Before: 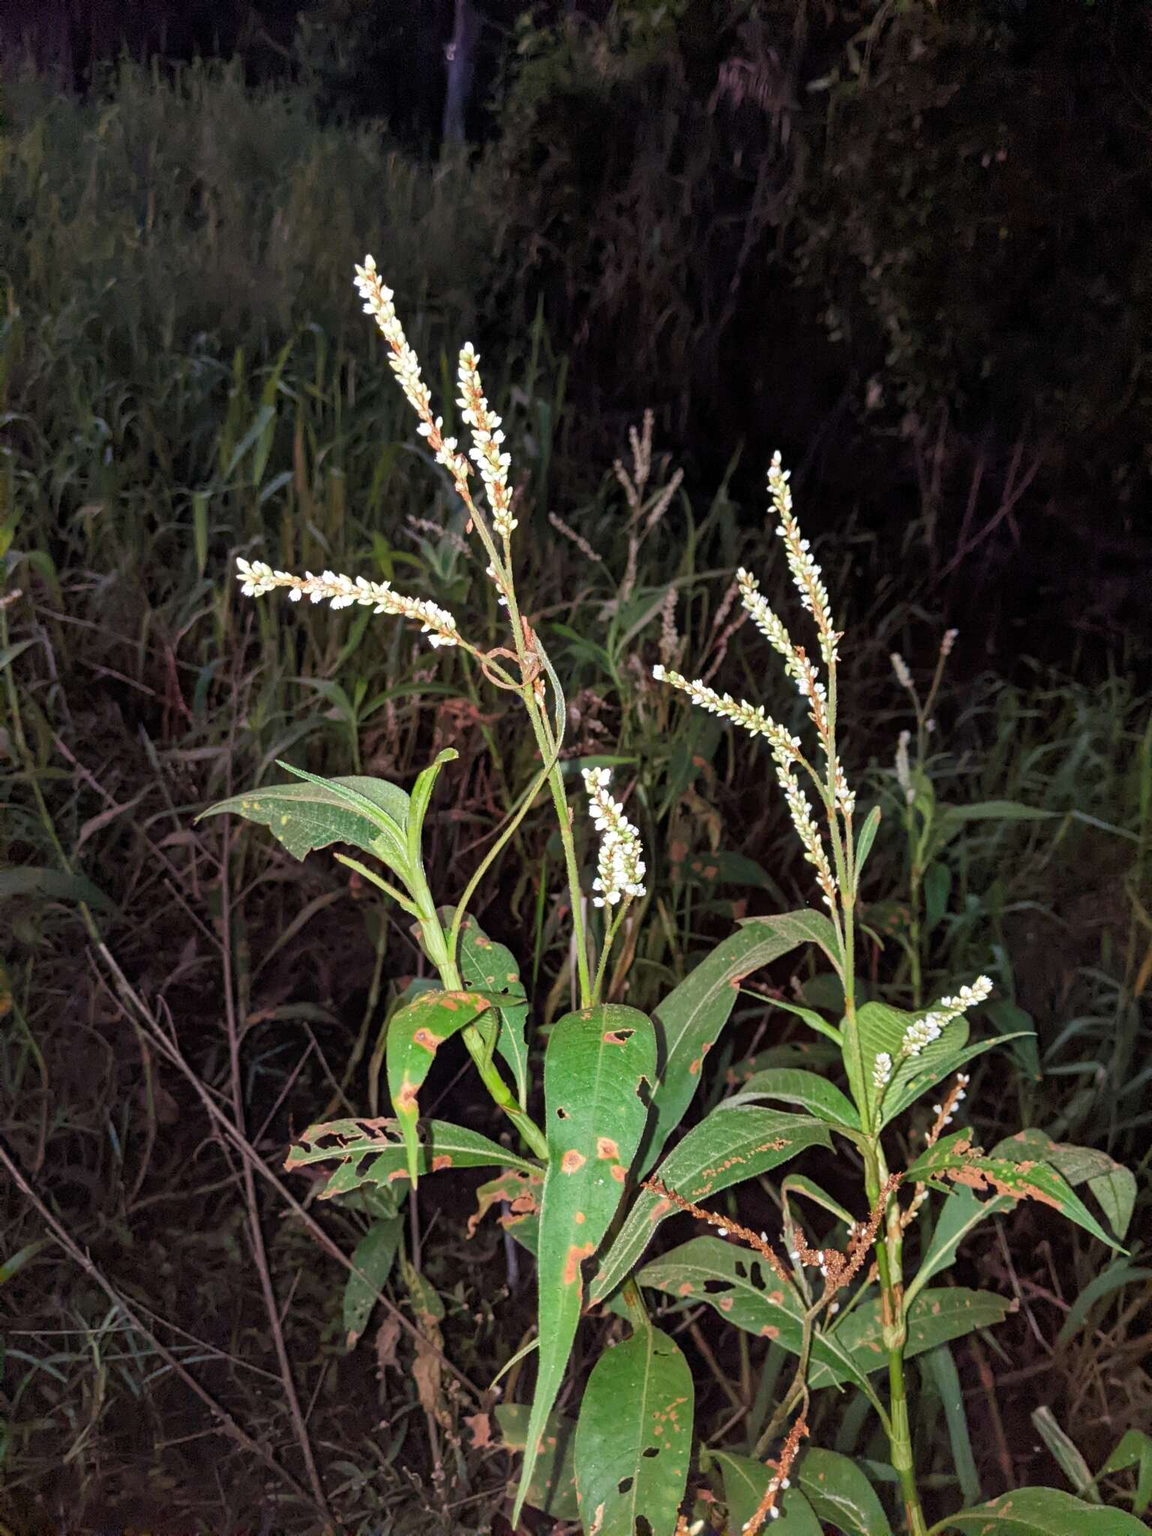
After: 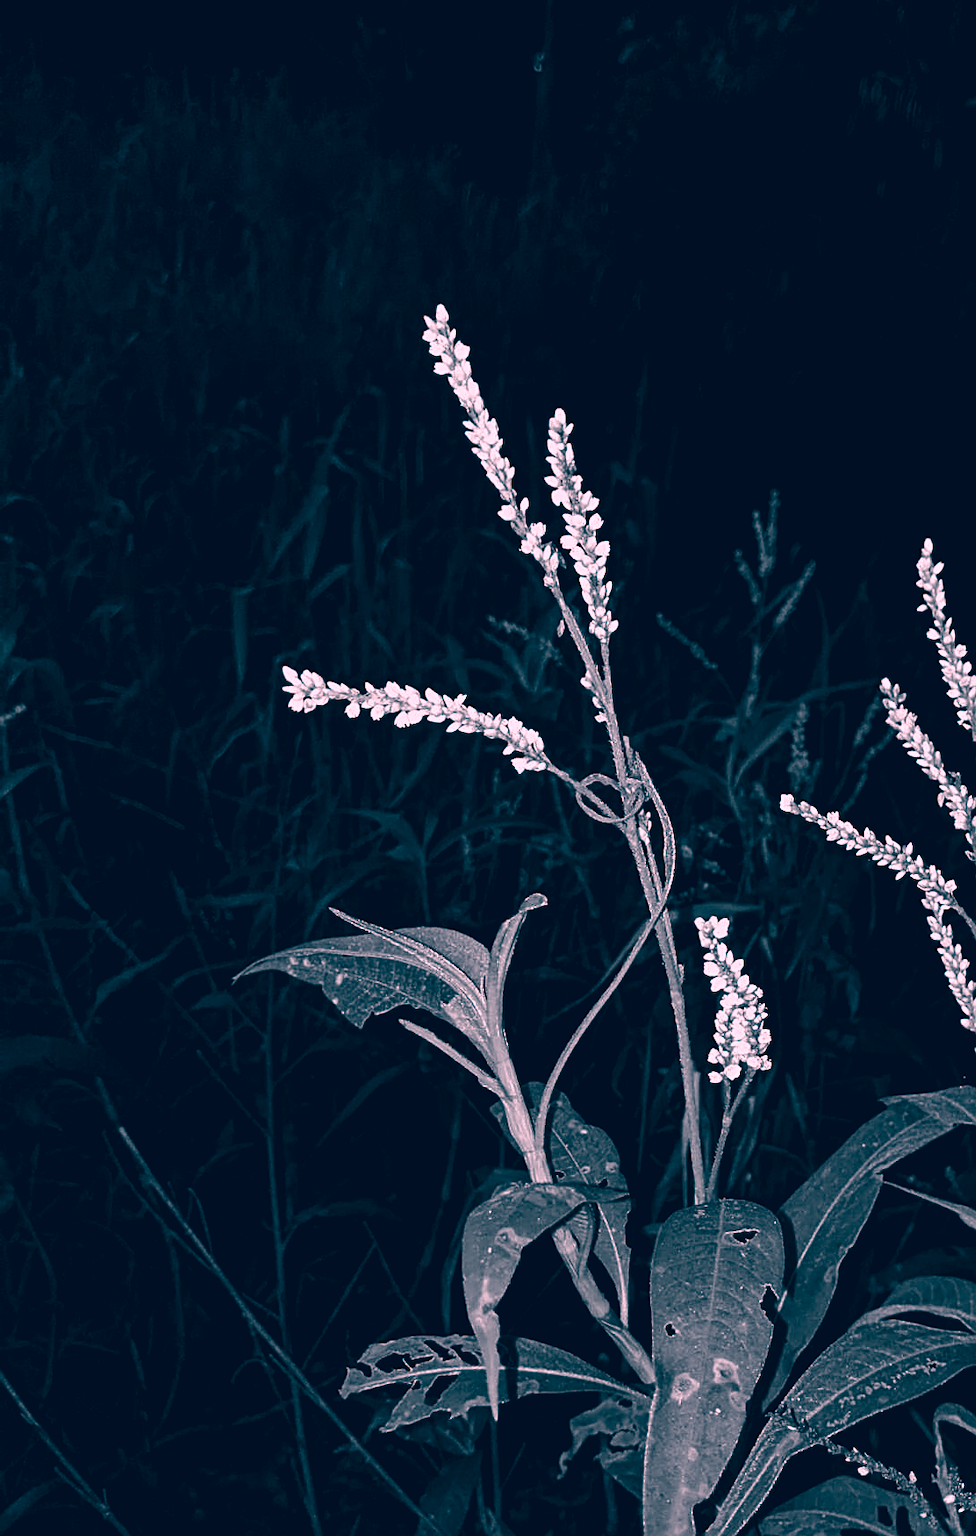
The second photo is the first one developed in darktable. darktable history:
crop: right 29.021%, bottom 16.259%
sharpen: on, module defaults
exposure: black level correction 0.012, compensate exposure bias true, compensate highlight preservation false
color correction: highlights a* 16.4, highlights b* 0.311, shadows a* -15.37, shadows b* -13.97, saturation 1.55
contrast brightness saturation: contrast -0.031, brightness -0.593, saturation -0.989
shadows and highlights: shadows 20.79, highlights -81.17, highlights color adjustment 89.57%, soften with gaussian
